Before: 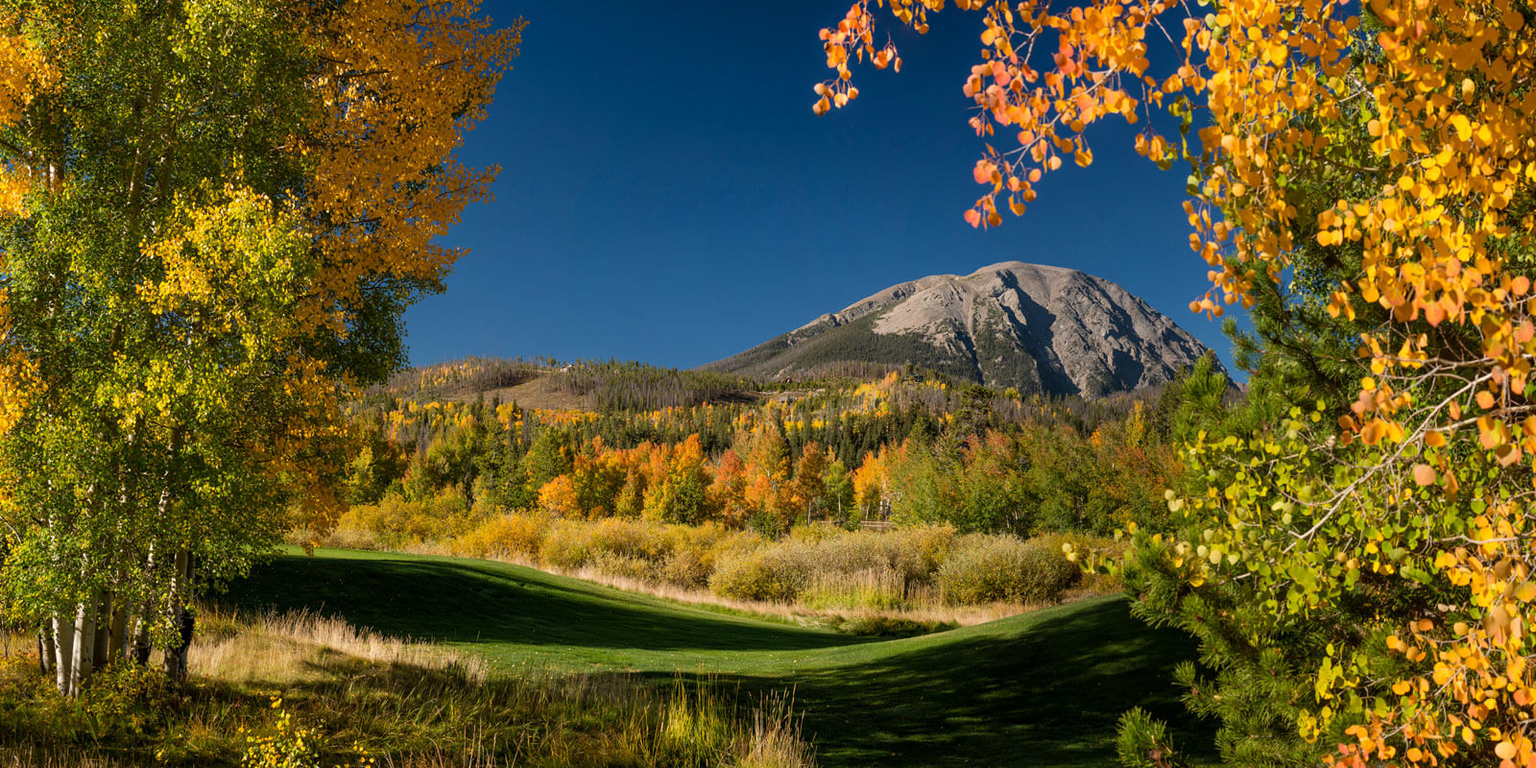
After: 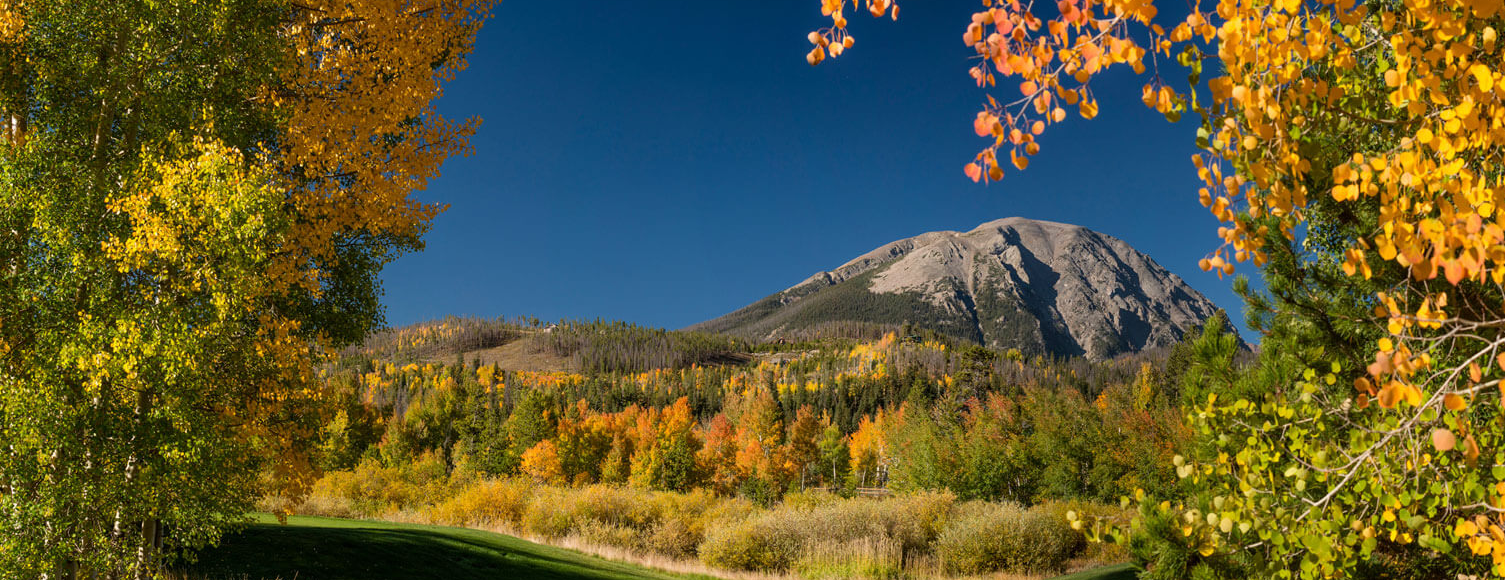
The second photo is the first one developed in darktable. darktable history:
crop: left 2.516%, top 6.982%, right 3.032%, bottom 20.132%
